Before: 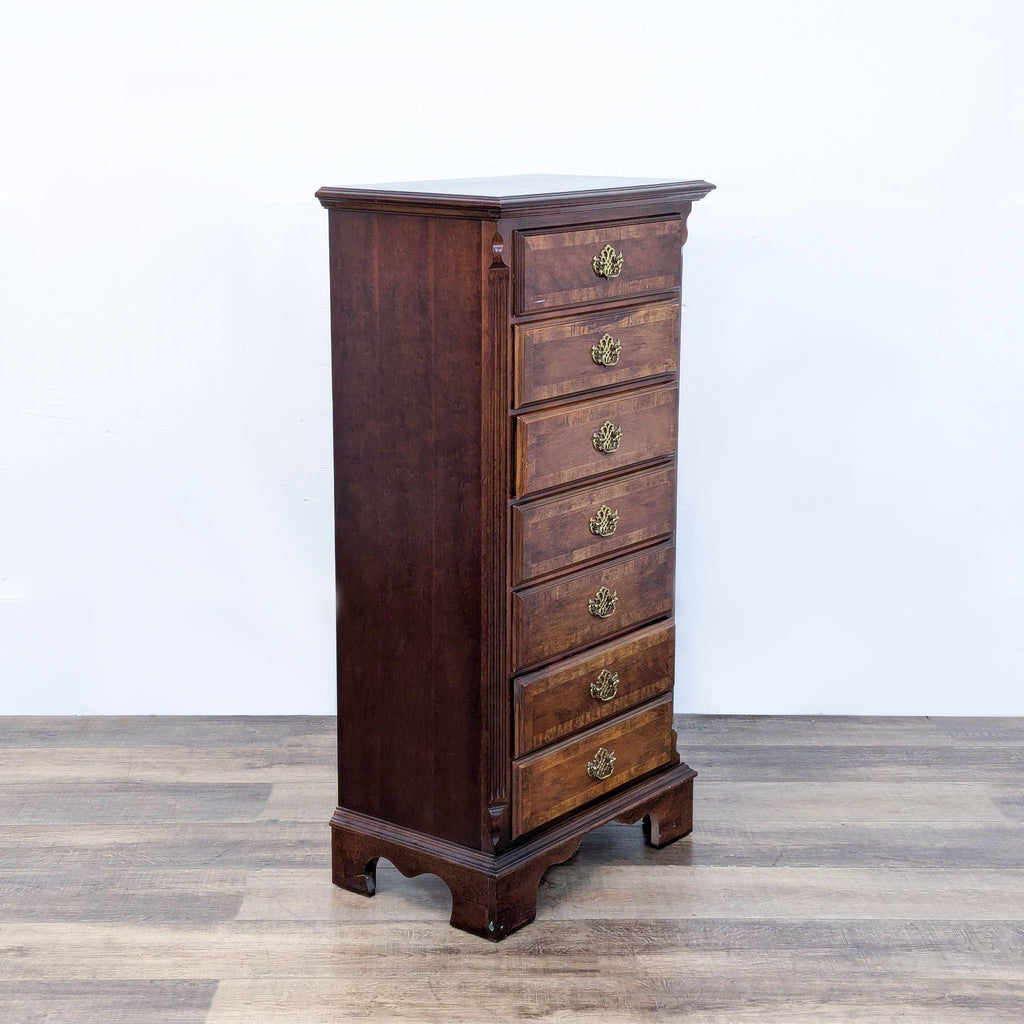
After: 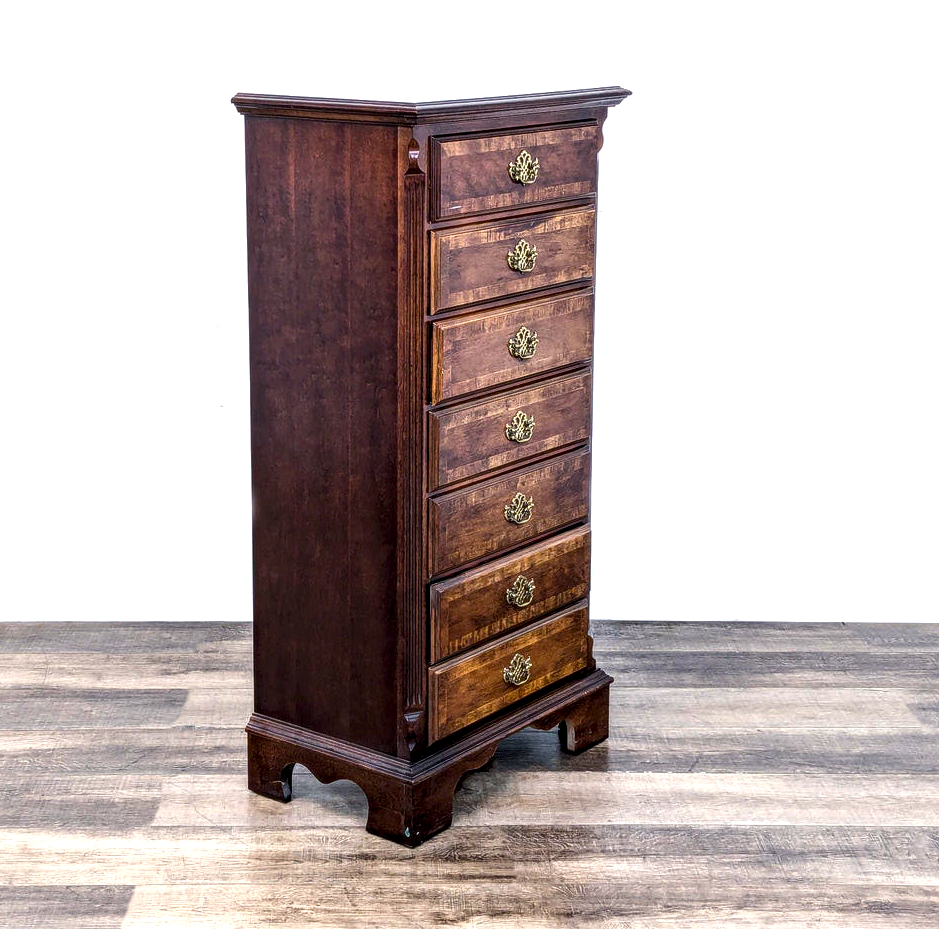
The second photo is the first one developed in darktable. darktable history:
crop and rotate: left 8.262%, top 9.226%
color balance rgb: shadows lift › chroma 1%, shadows lift › hue 217.2°, power › hue 310.8°, highlights gain › chroma 1%, highlights gain › hue 54°, global offset › luminance 0.5%, global offset › hue 171.6°, perceptual saturation grading › global saturation 14.09%, perceptual saturation grading › highlights -25%, perceptual saturation grading › shadows 30%, perceptual brilliance grading › highlights 13.42%, perceptual brilliance grading › mid-tones 8.05%, perceptual brilliance grading › shadows -17.45%, global vibrance 25%
local contrast: highlights 65%, shadows 54%, detail 169%, midtone range 0.514
tone equalizer: on, module defaults
